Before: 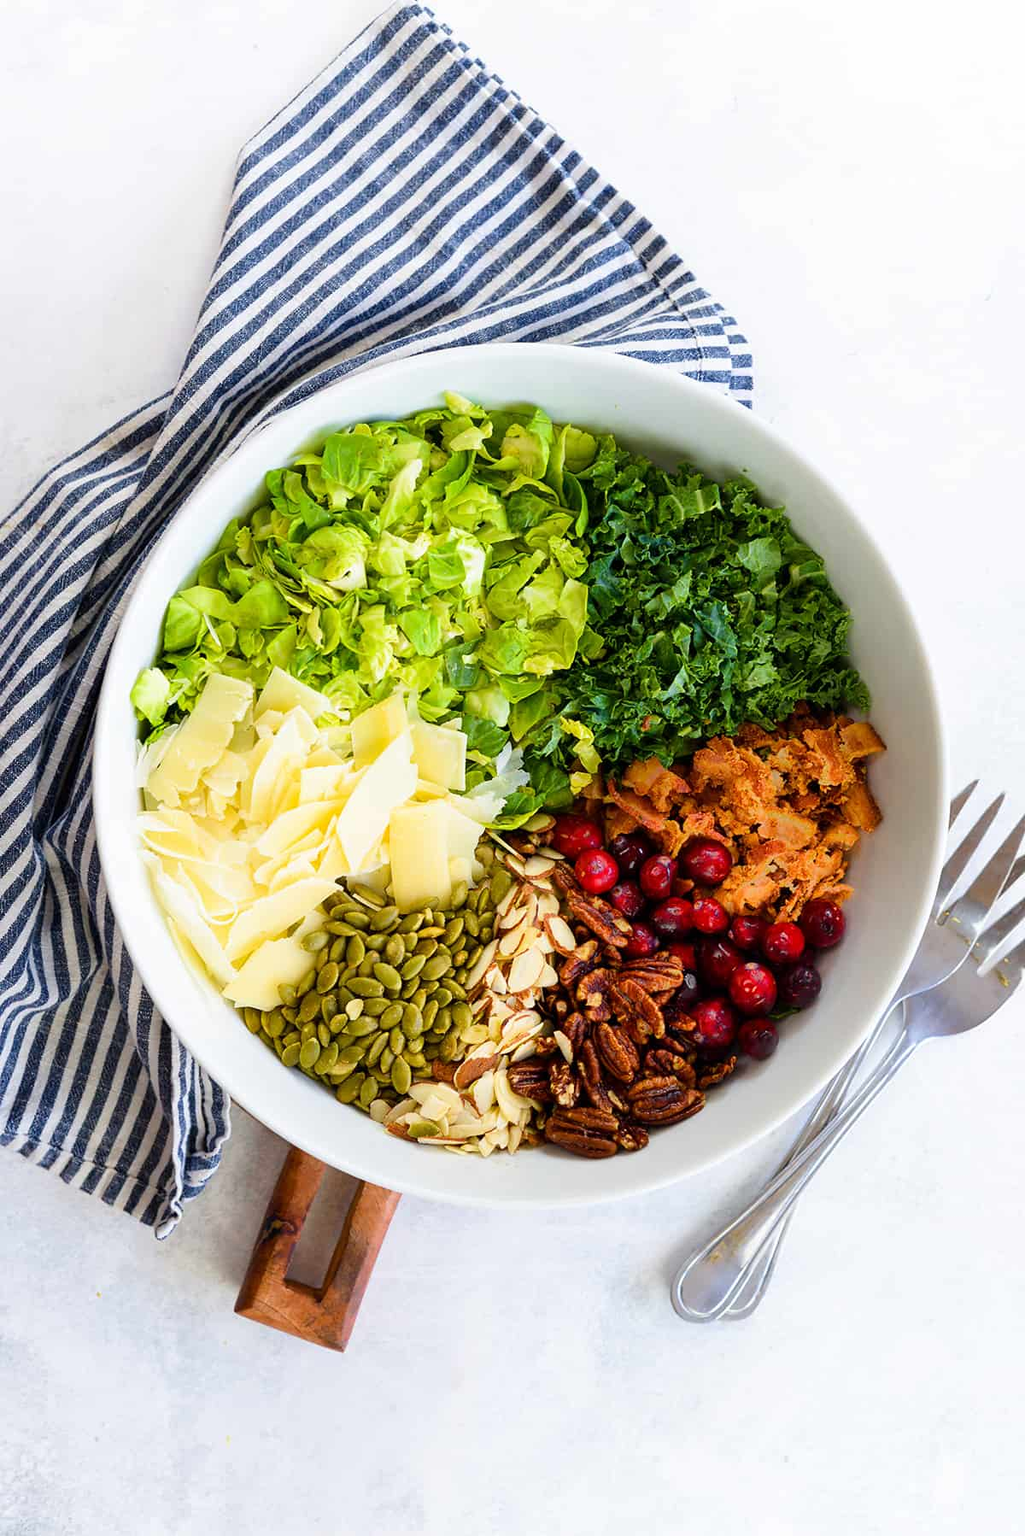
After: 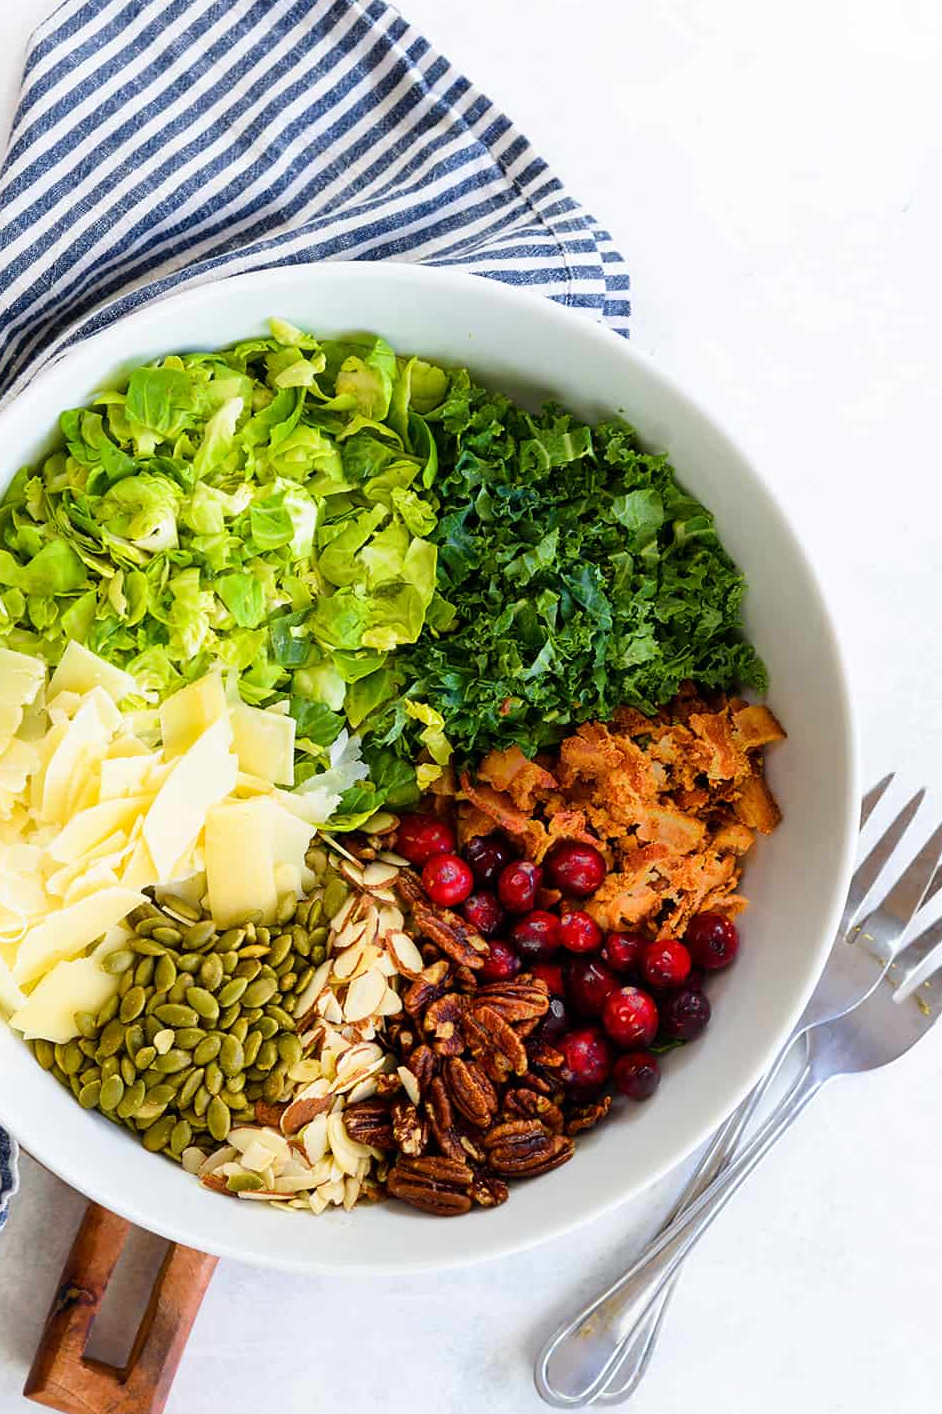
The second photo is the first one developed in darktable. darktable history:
crop and rotate: left 20.965%, top 7.87%, right 0.49%, bottom 13.444%
